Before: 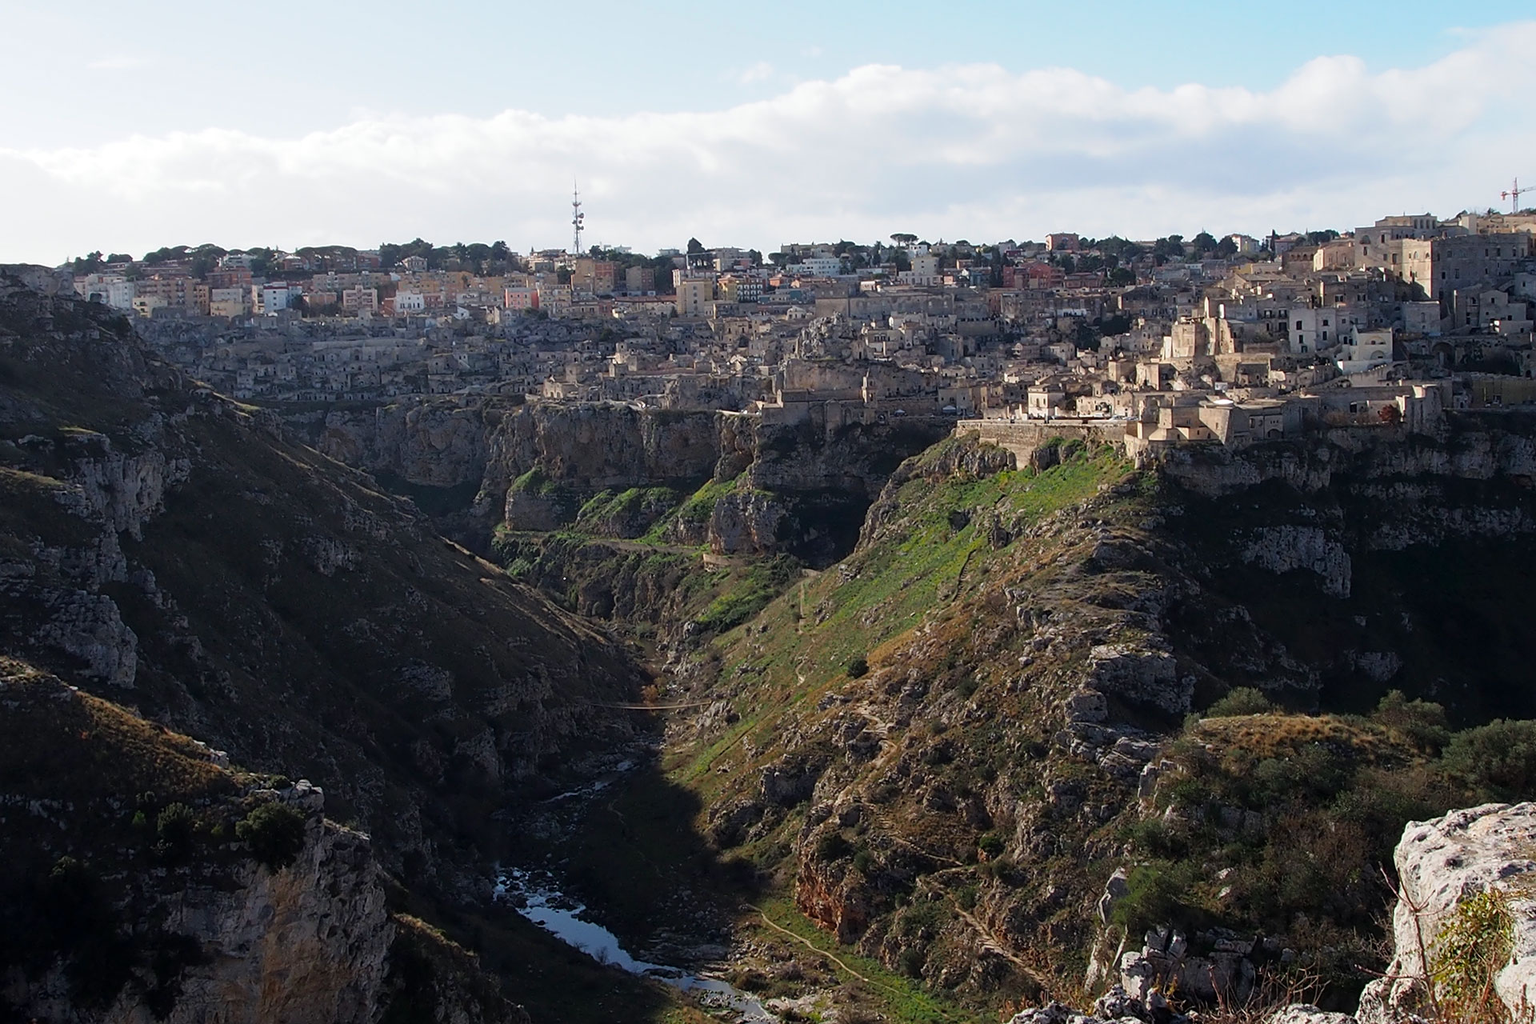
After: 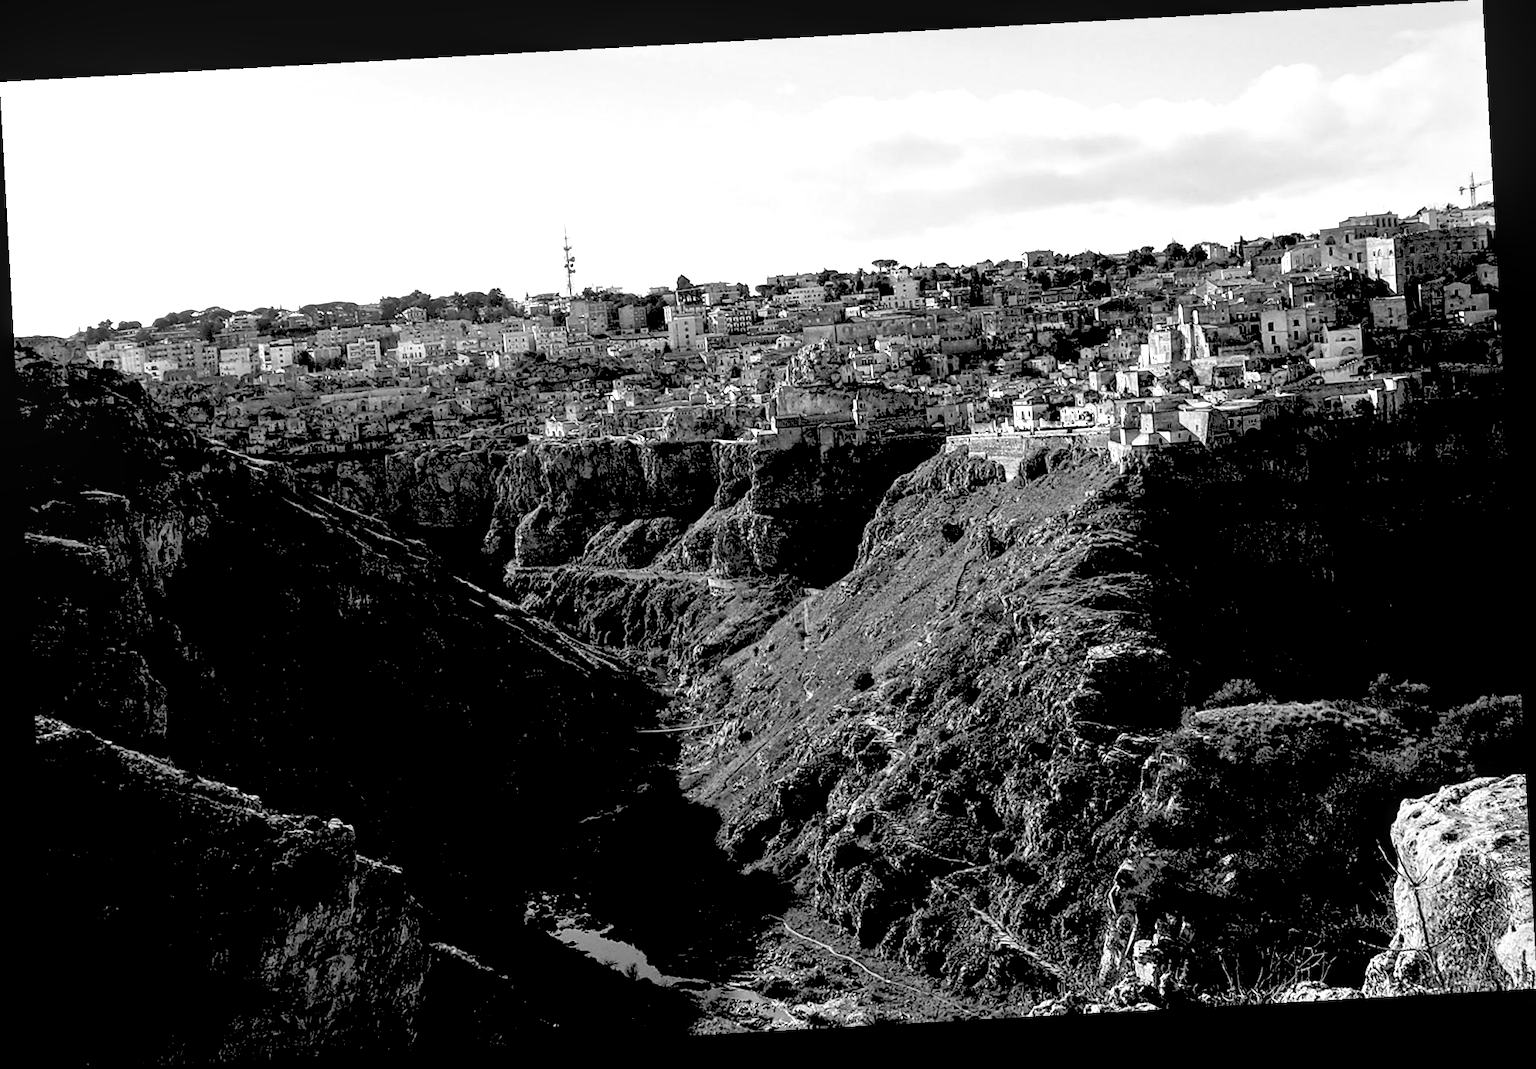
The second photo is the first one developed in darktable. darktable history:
exposure: compensate highlight preservation false
color correction: highlights a* 17.94, highlights b* 35.39, shadows a* 1.48, shadows b* 6.42, saturation 1.01
rgb levels: levels [[0.027, 0.429, 0.996], [0, 0.5, 1], [0, 0.5, 1]]
local contrast: highlights 60%, shadows 60%, detail 160%
monochrome: size 1
color balance rgb: linear chroma grading › global chroma 9%, perceptual saturation grading › global saturation 36%, perceptual saturation grading › shadows 35%, perceptual brilliance grading › global brilliance 15%, perceptual brilliance grading › shadows -35%, global vibrance 15%
rotate and perspective: rotation -3.18°, automatic cropping off
